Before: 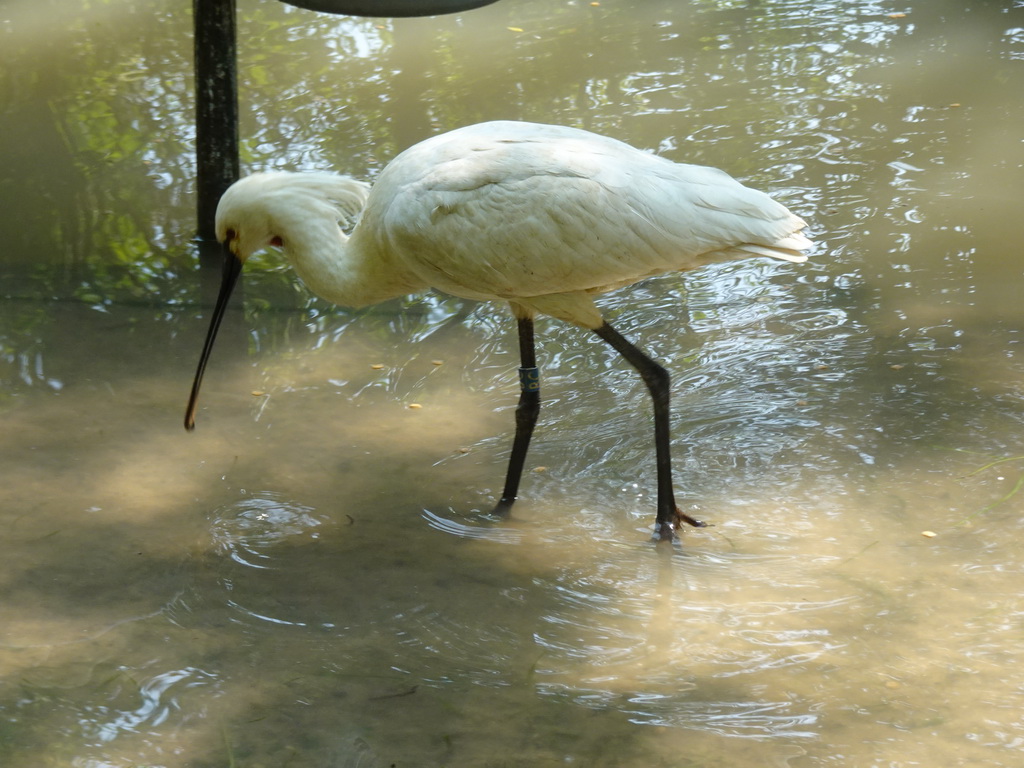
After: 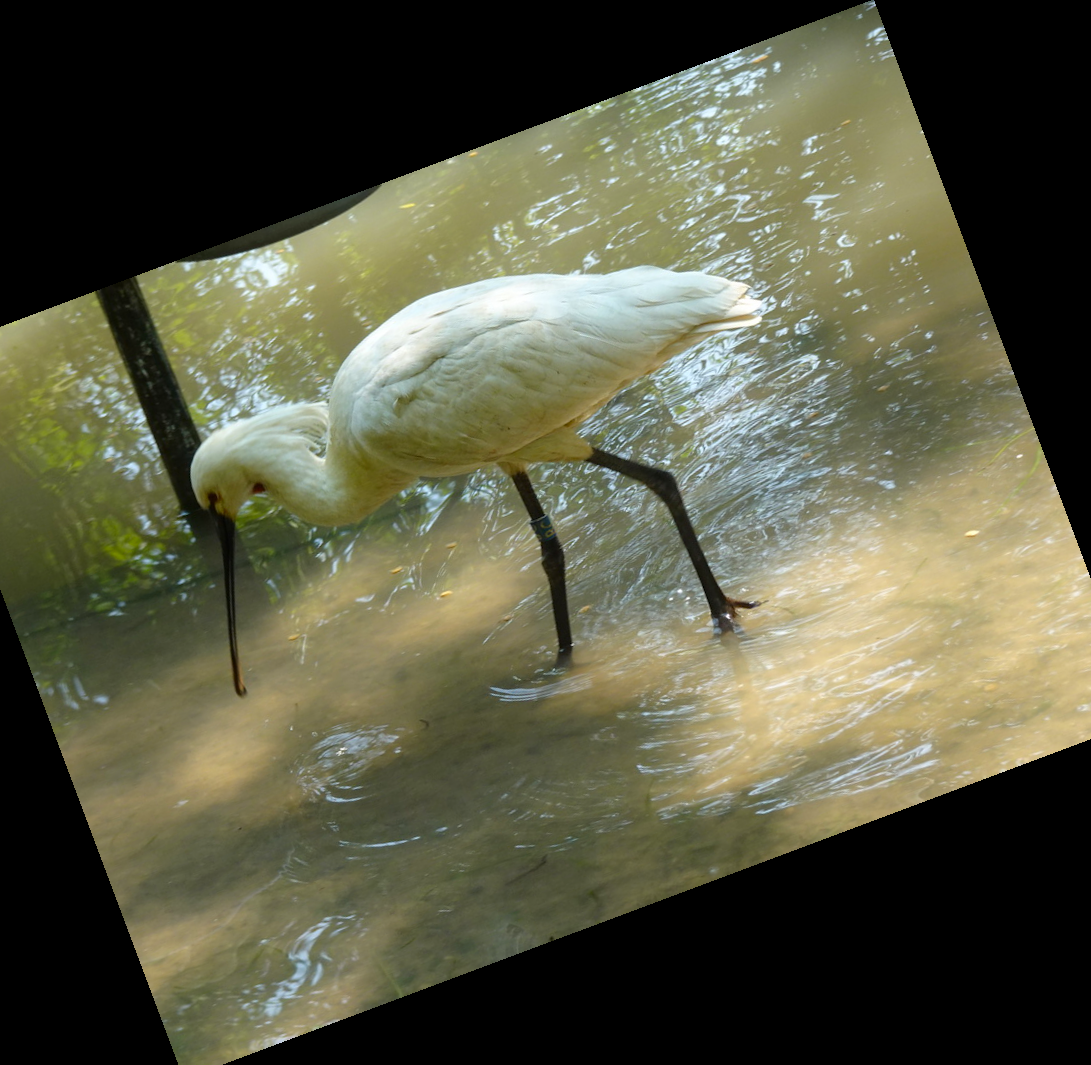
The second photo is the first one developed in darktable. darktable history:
contrast brightness saturation: contrast 0.038, saturation 0.163
crop and rotate: angle 20.55°, left 6.955%, right 4.207%, bottom 1.179%
